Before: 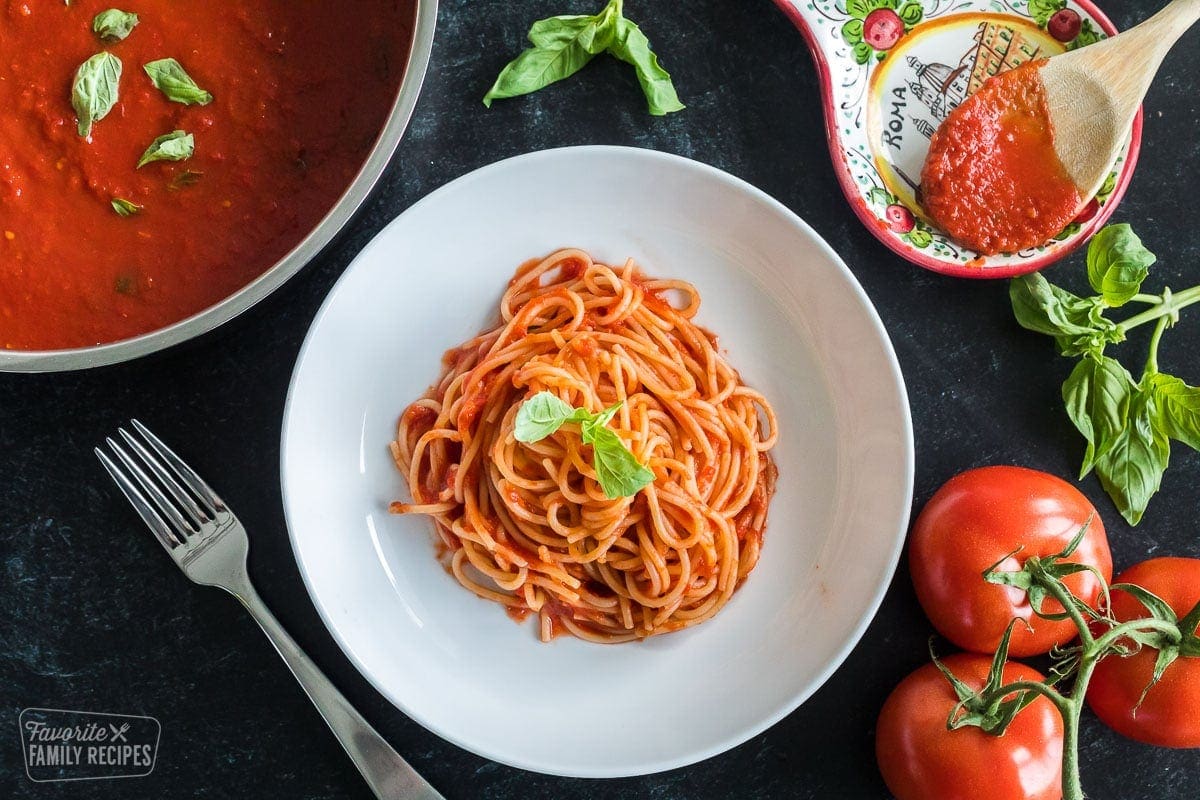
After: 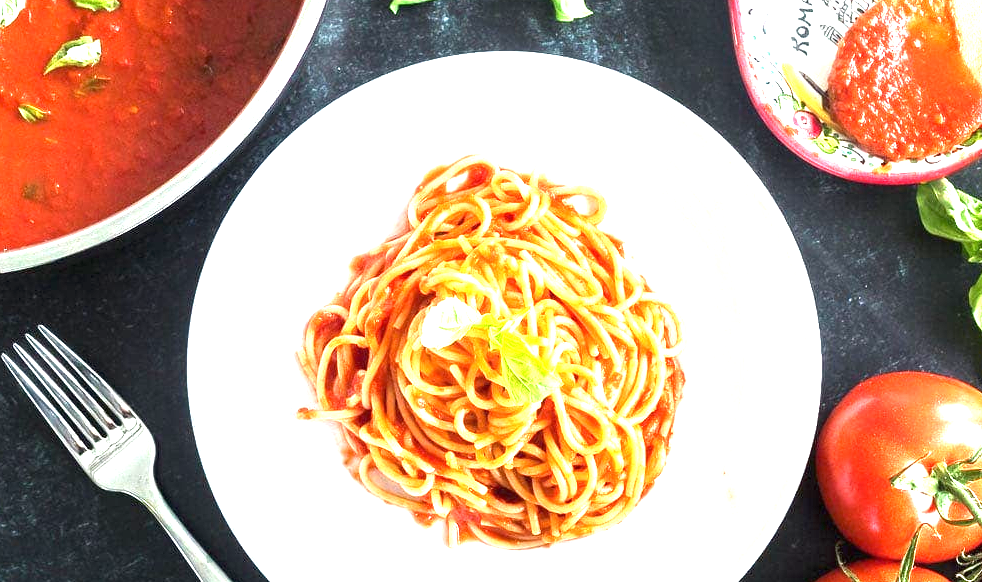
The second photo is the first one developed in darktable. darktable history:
exposure: black level correction 0, exposure 1.93 EV, compensate highlight preservation false
contrast equalizer: y [[0.5 ×6], [0.5 ×6], [0.5, 0.5, 0.501, 0.545, 0.707, 0.863], [0 ×6], [0 ×6]], mix 0.301
crop: left 7.775%, top 11.771%, right 10.375%, bottom 15.439%
